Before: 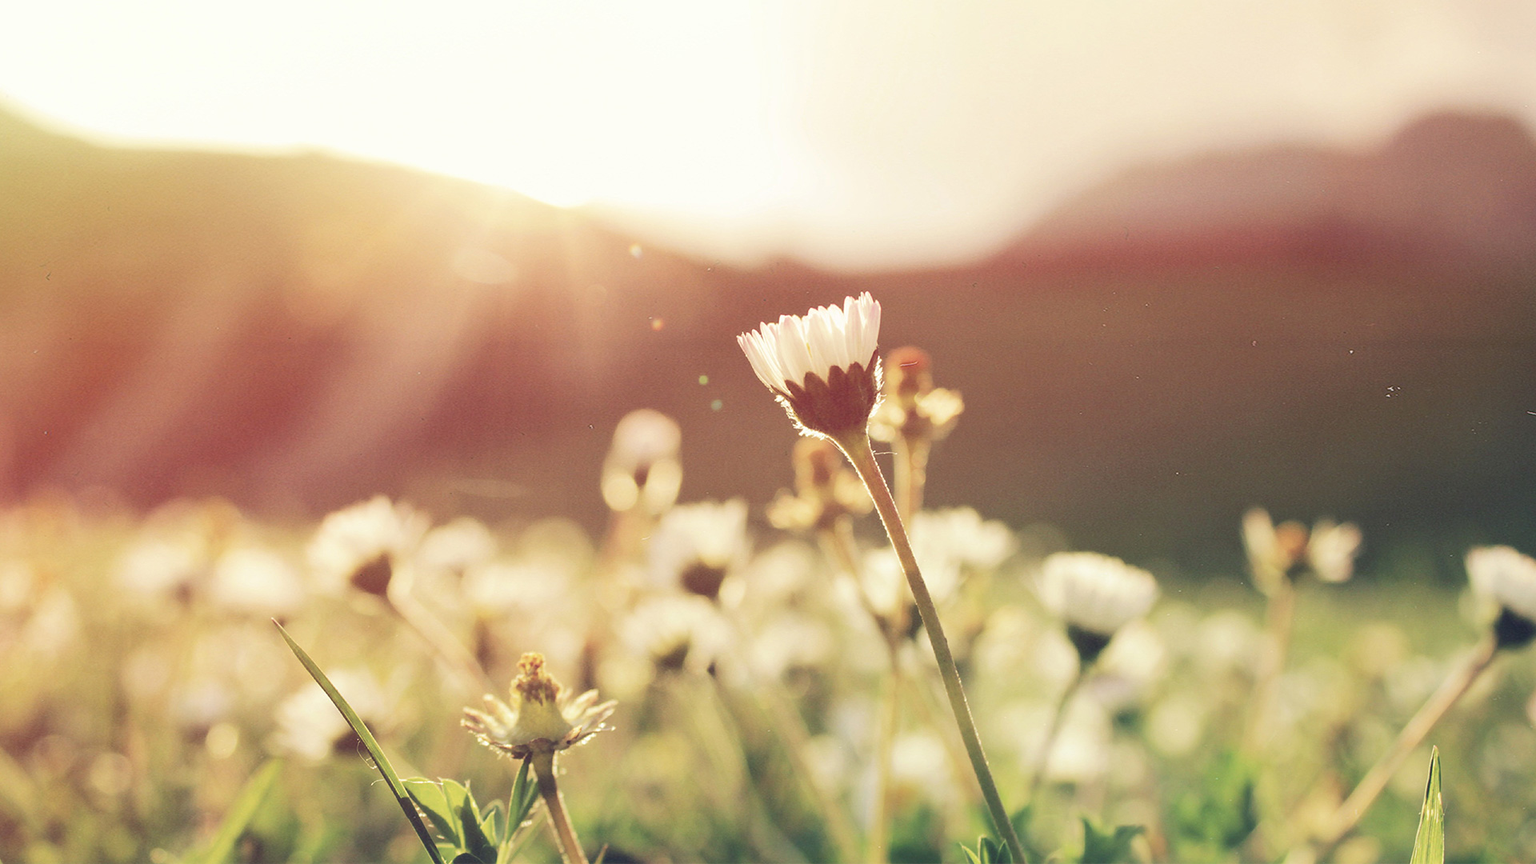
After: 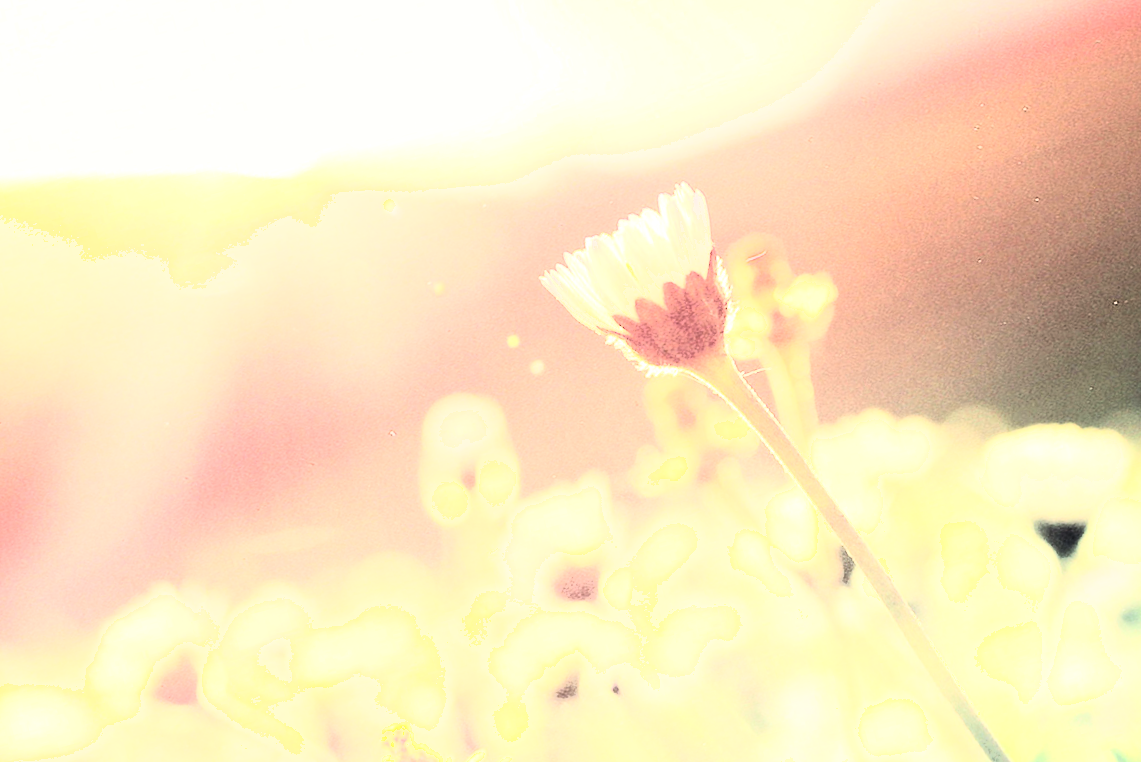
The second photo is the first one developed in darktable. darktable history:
levels: mode automatic
rotate and perspective: rotation -14.8°, crop left 0.1, crop right 0.903, crop top 0.25, crop bottom 0.748
shadows and highlights: shadows -23.08, highlights 46.15, soften with gaussian
crop and rotate: left 14.385%, right 18.948%
rgb curve: curves: ch0 [(0, 0) (0.21, 0.15) (0.24, 0.21) (0.5, 0.75) (0.75, 0.96) (0.89, 0.99) (1, 1)]; ch1 [(0, 0.02) (0.21, 0.13) (0.25, 0.2) (0.5, 0.67) (0.75, 0.9) (0.89, 0.97) (1, 1)]; ch2 [(0, 0.02) (0.21, 0.13) (0.25, 0.2) (0.5, 0.67) (0.75, 0.9) (0.89, 0.97) (1, 1)], compensate middle gray true
tone equalizer: -8 EV -0.75 EV, -7 EV -0.7 EV, -6 EV -0.6 EV, -5 EV -0.4 EV, -3 EV 0.4 EV, -2 EV 0.6 EV, -1 EV 0.7 EV, +0 EV 0.75 EV, edges refinement/feathering 500, mask exposure compensation -1.57 EV, preserve details no
